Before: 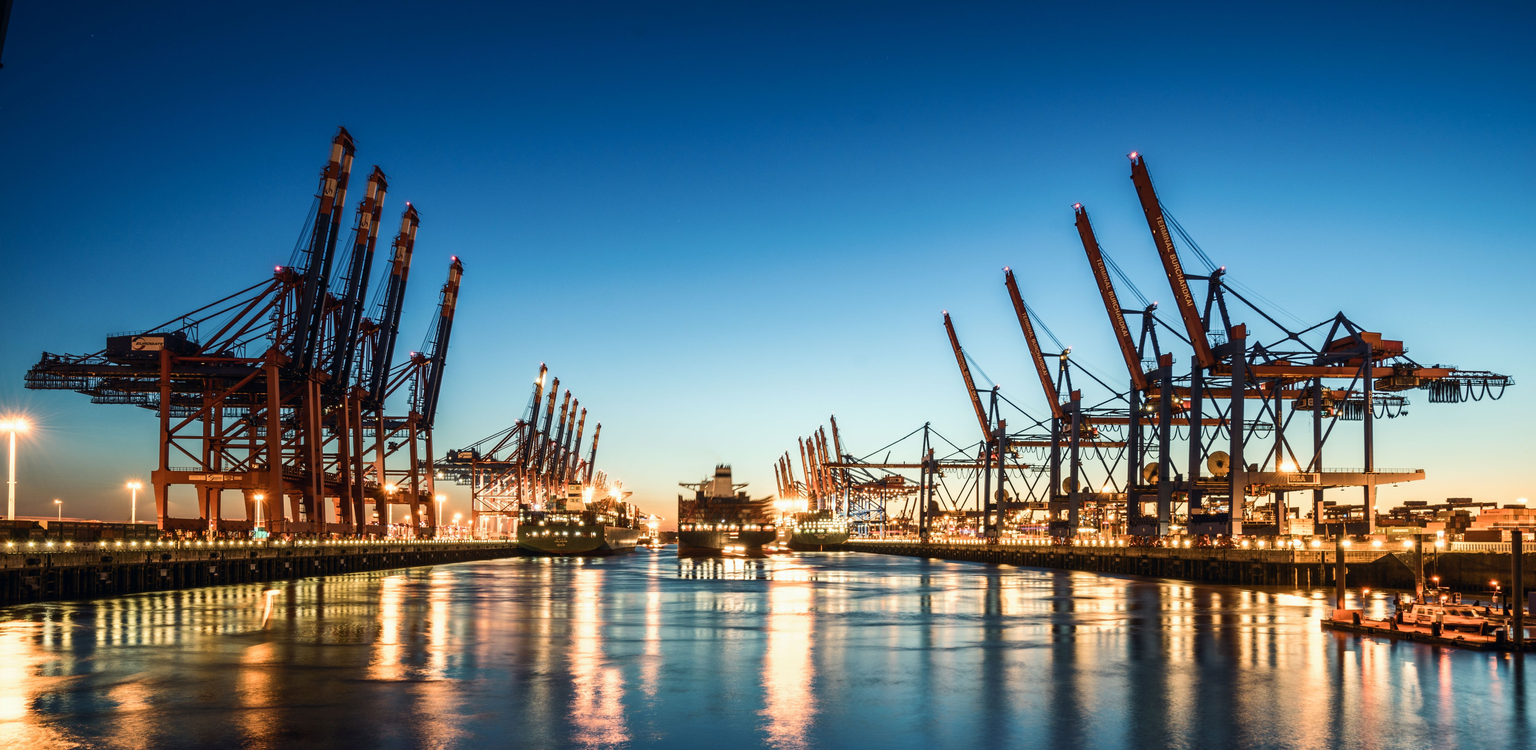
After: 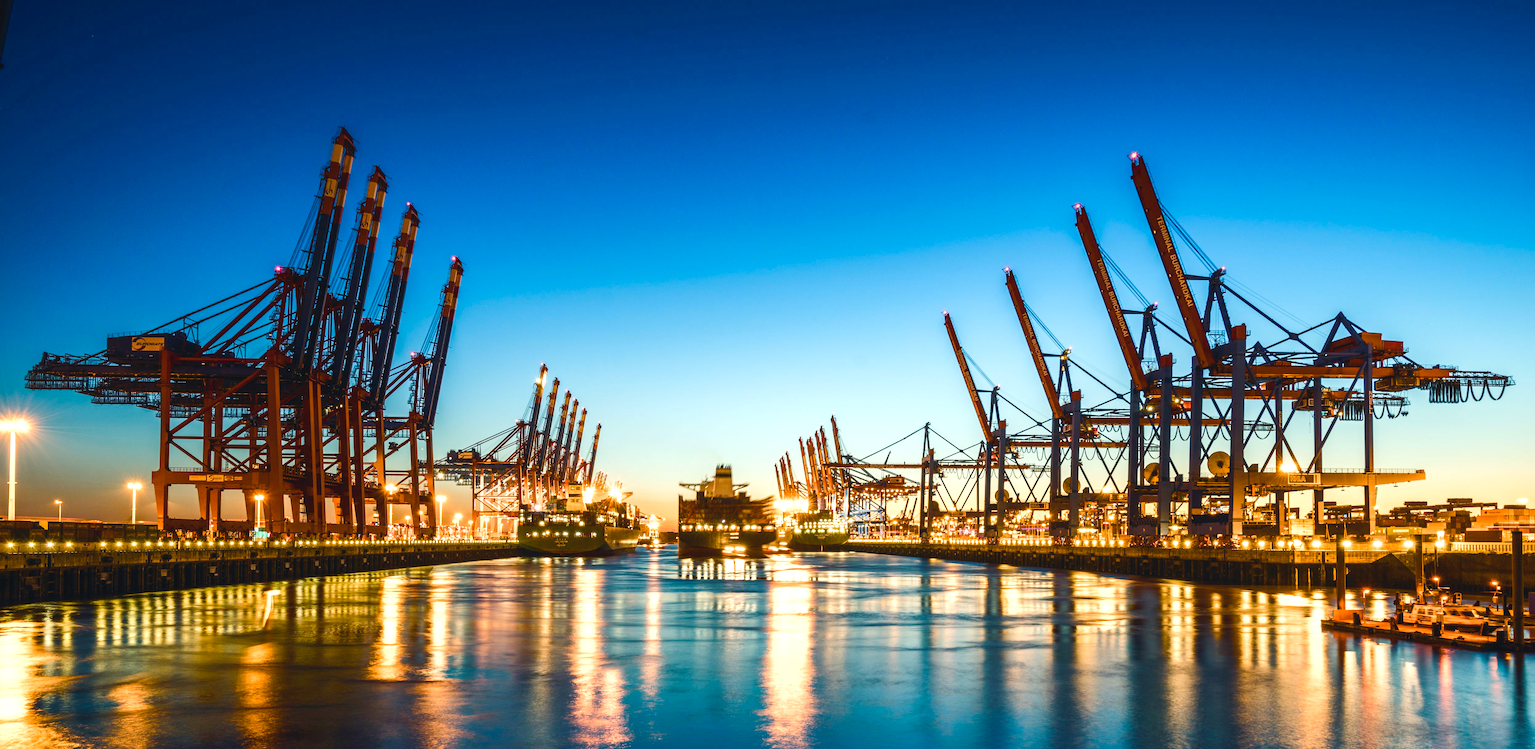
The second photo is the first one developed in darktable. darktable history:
contrast brightness saturation: contrast -0.091, saturation -0.08
color balance rgb: shadows lift › chroma 0.831%, shadows lift › hue 111.06°, highlights gain › chroma 0.22%, highlights gain › hue 331.16°, linear chroma grading › global chroma 14.739%, perceptual saturation grading › global saturation 20%, perceptual saturation grading › highlights -25.241%, perceptual saturation grading › shadows 50.238%, perceptual brilliance grading › global brilliance 10.992%, global vibrance 20%
